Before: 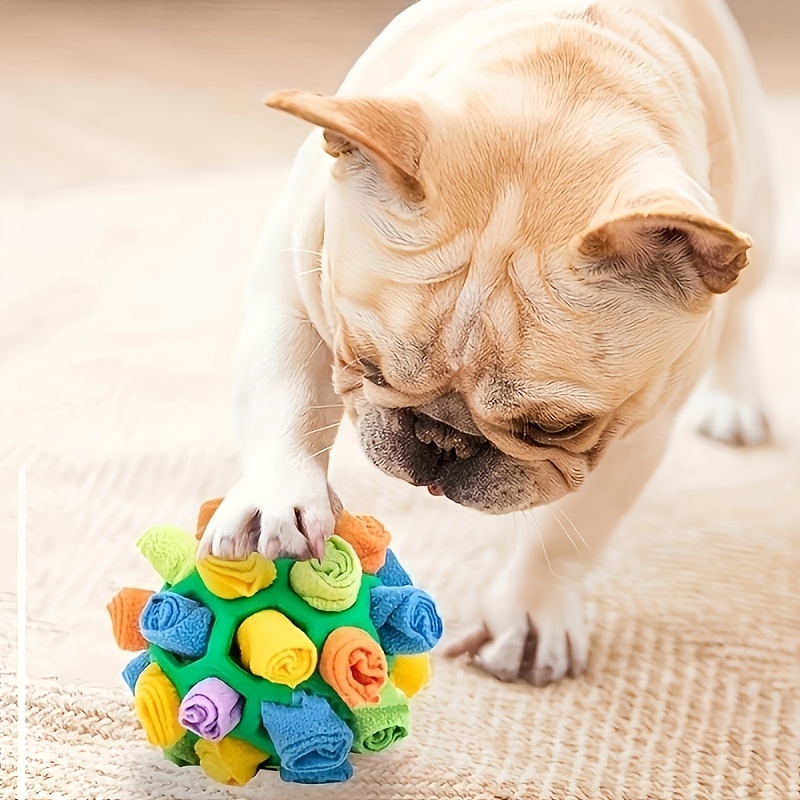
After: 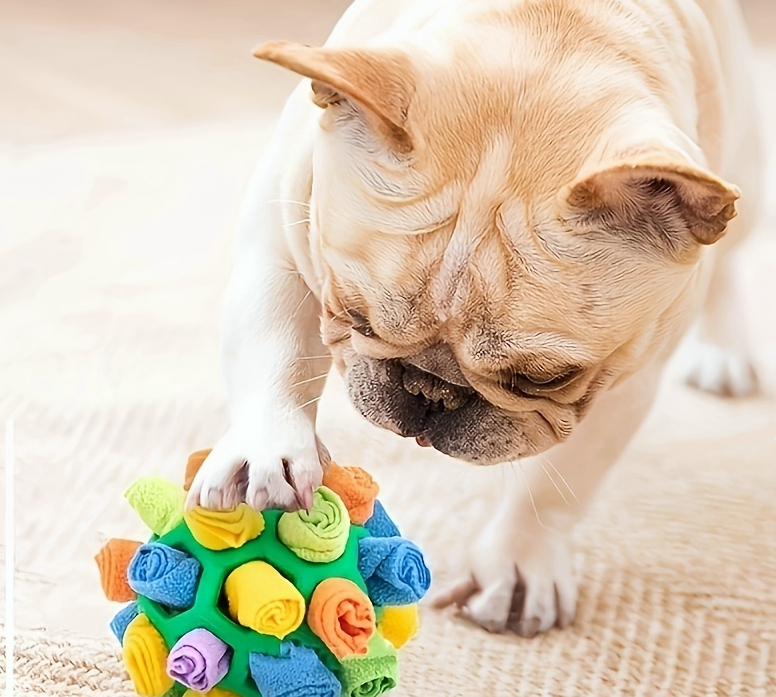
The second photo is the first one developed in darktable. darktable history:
crop: left 1.507%, top 6.147%, right 1.379%, bottom 6.637%
white balance: red 0.988, blue 1.017
tone equalizer: on, module defaults
